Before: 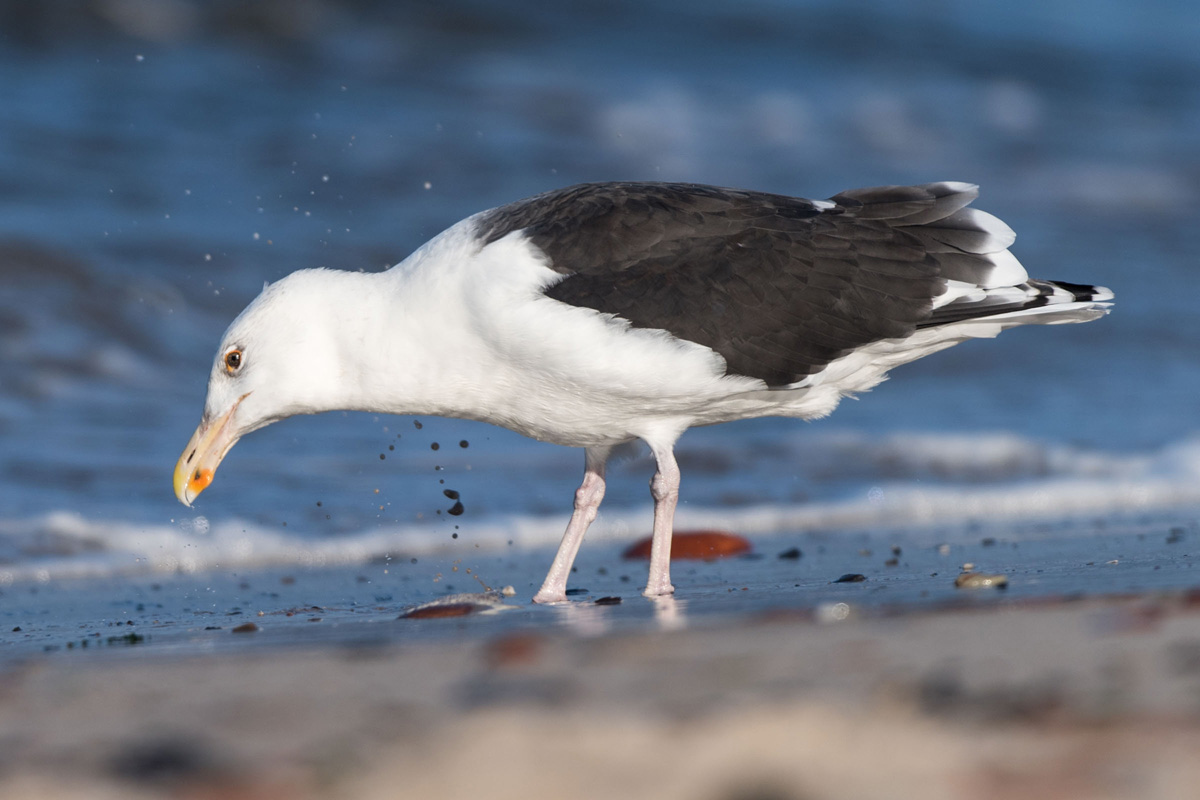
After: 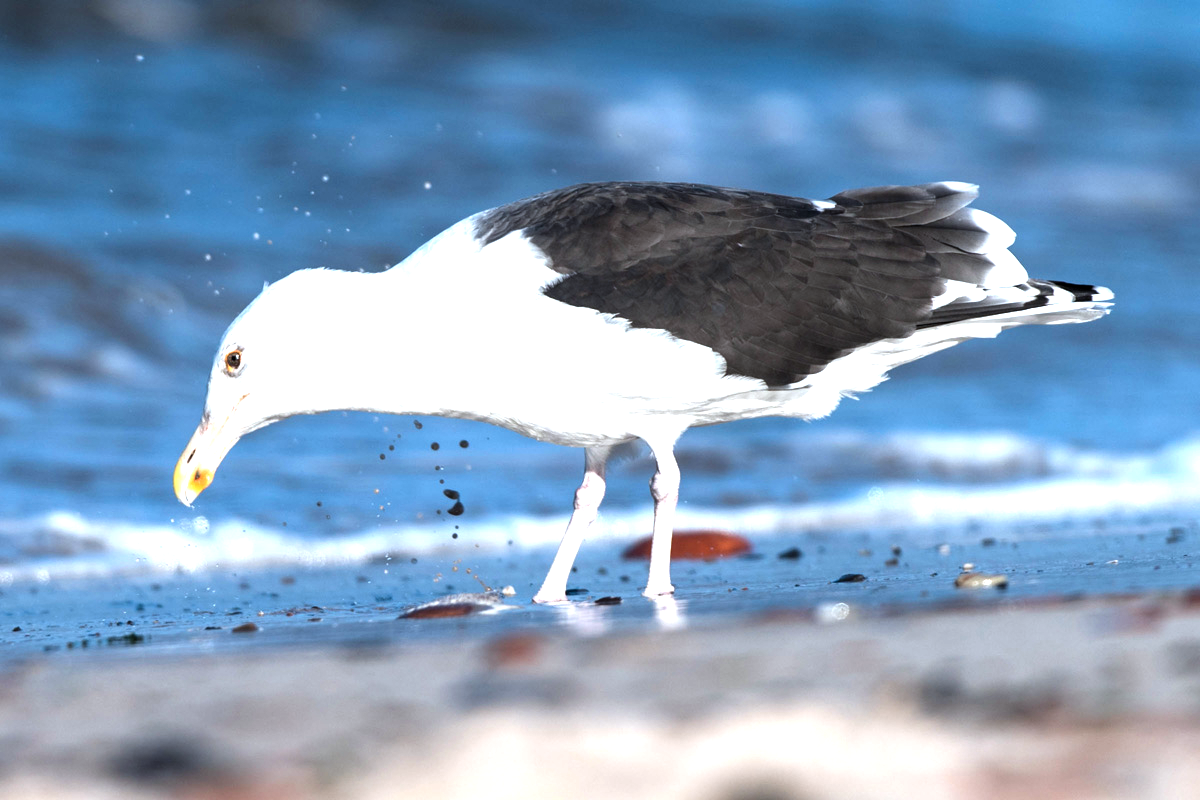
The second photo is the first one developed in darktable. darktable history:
levels: levels [0.012, 0.367, 0.697]
color correction: highlights a* -4.06, highlights b* -11.03
